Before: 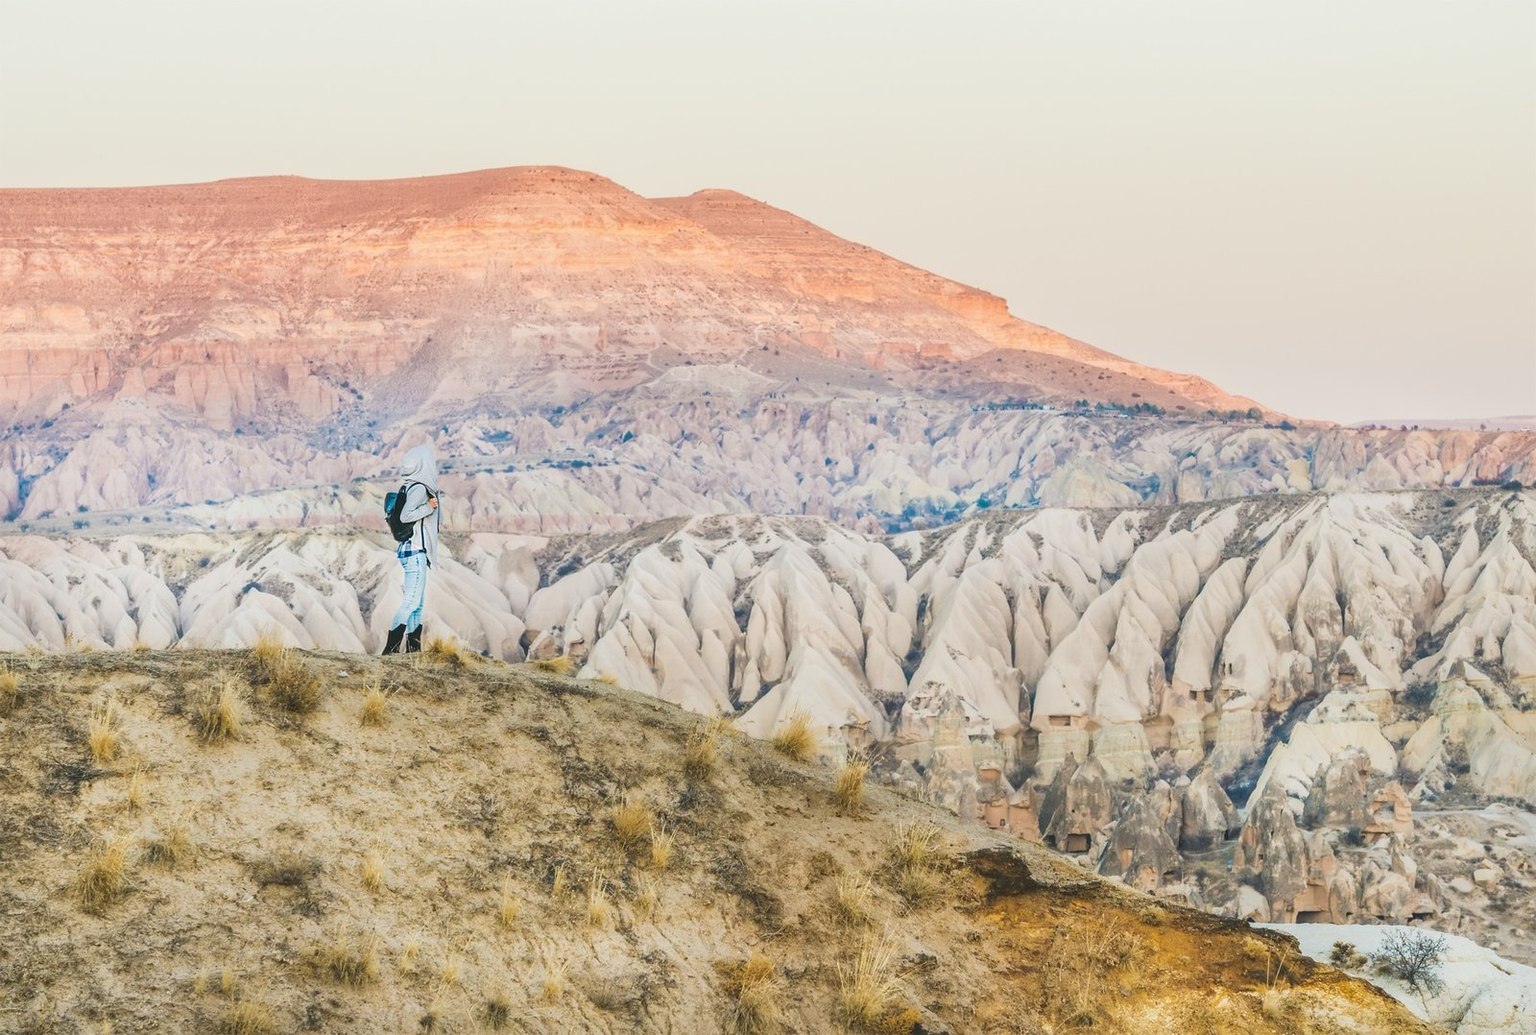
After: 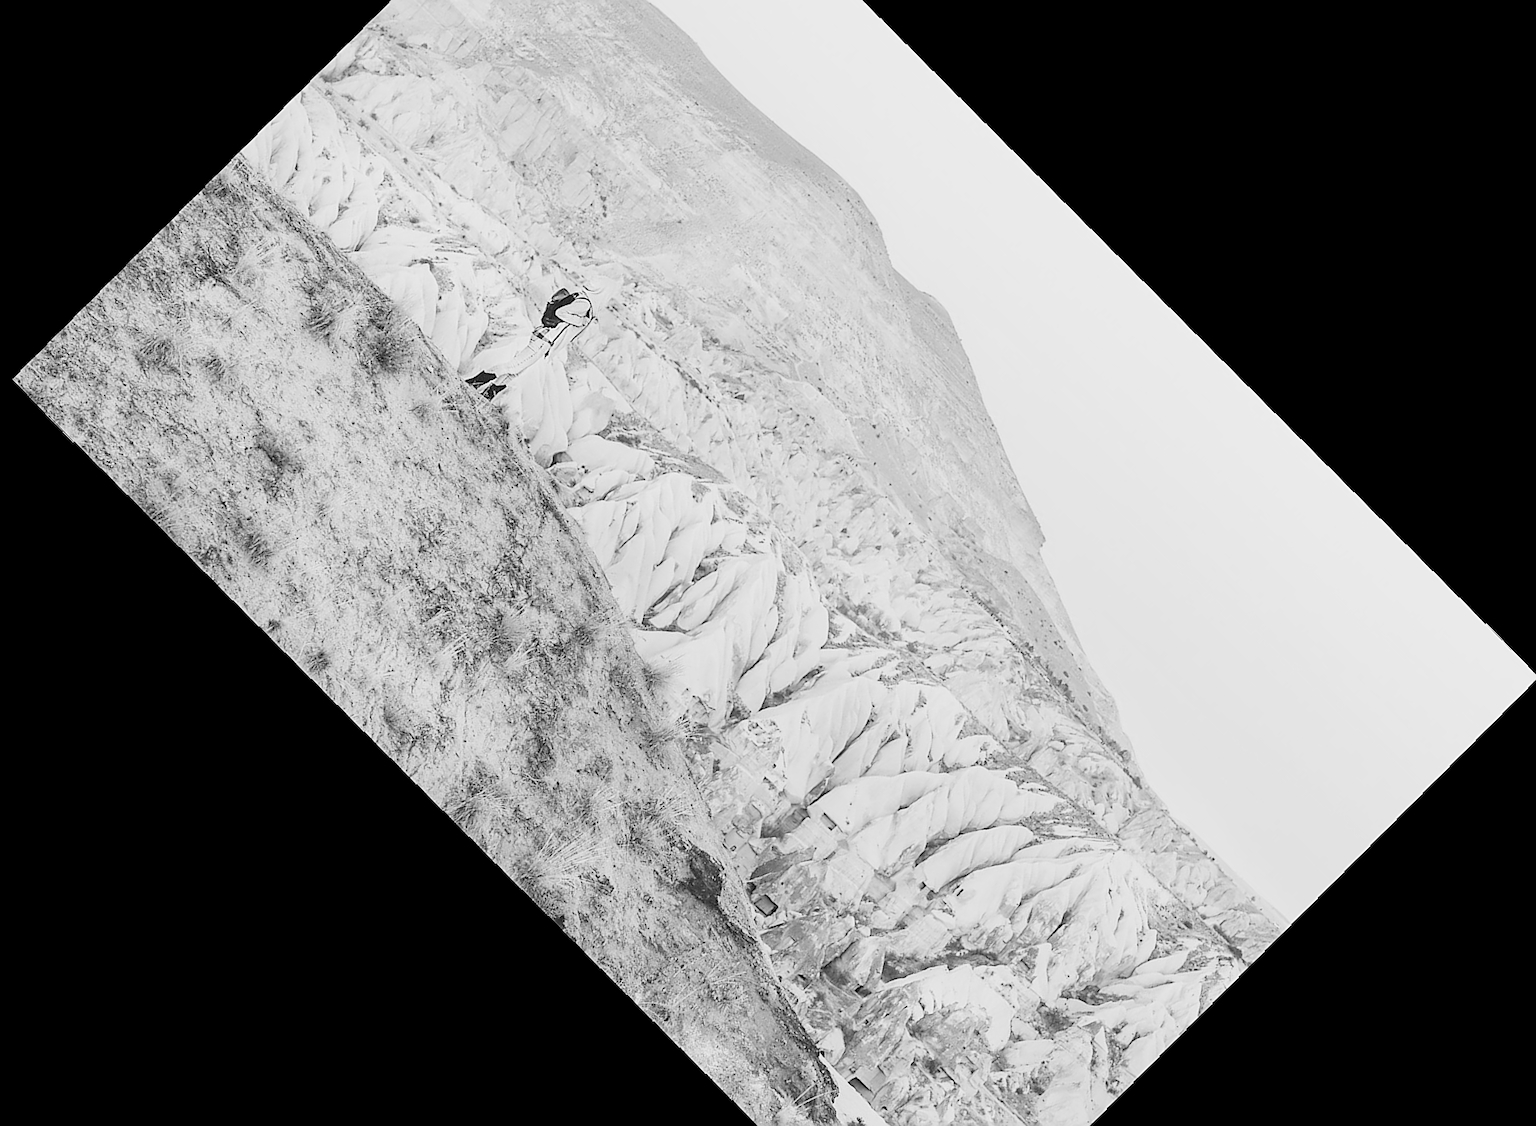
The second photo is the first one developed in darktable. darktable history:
monochrome: on, module defaults
rotate and perspective: rotation -1.24°, automatic cropping off
crop and rotate: angle -46.26°, top 16.234%, right 0.912%, bottom 11.704%
exposure: exposure 0.95 EV, compensate highlight preservation false
filmic rgb: black relative exposure -7.65 EV, white relative exposure 4.56 EV, hardness 3.61, contrast 1.05
sharpen: radius 1.4, amount 1.25, threshold 0.7
